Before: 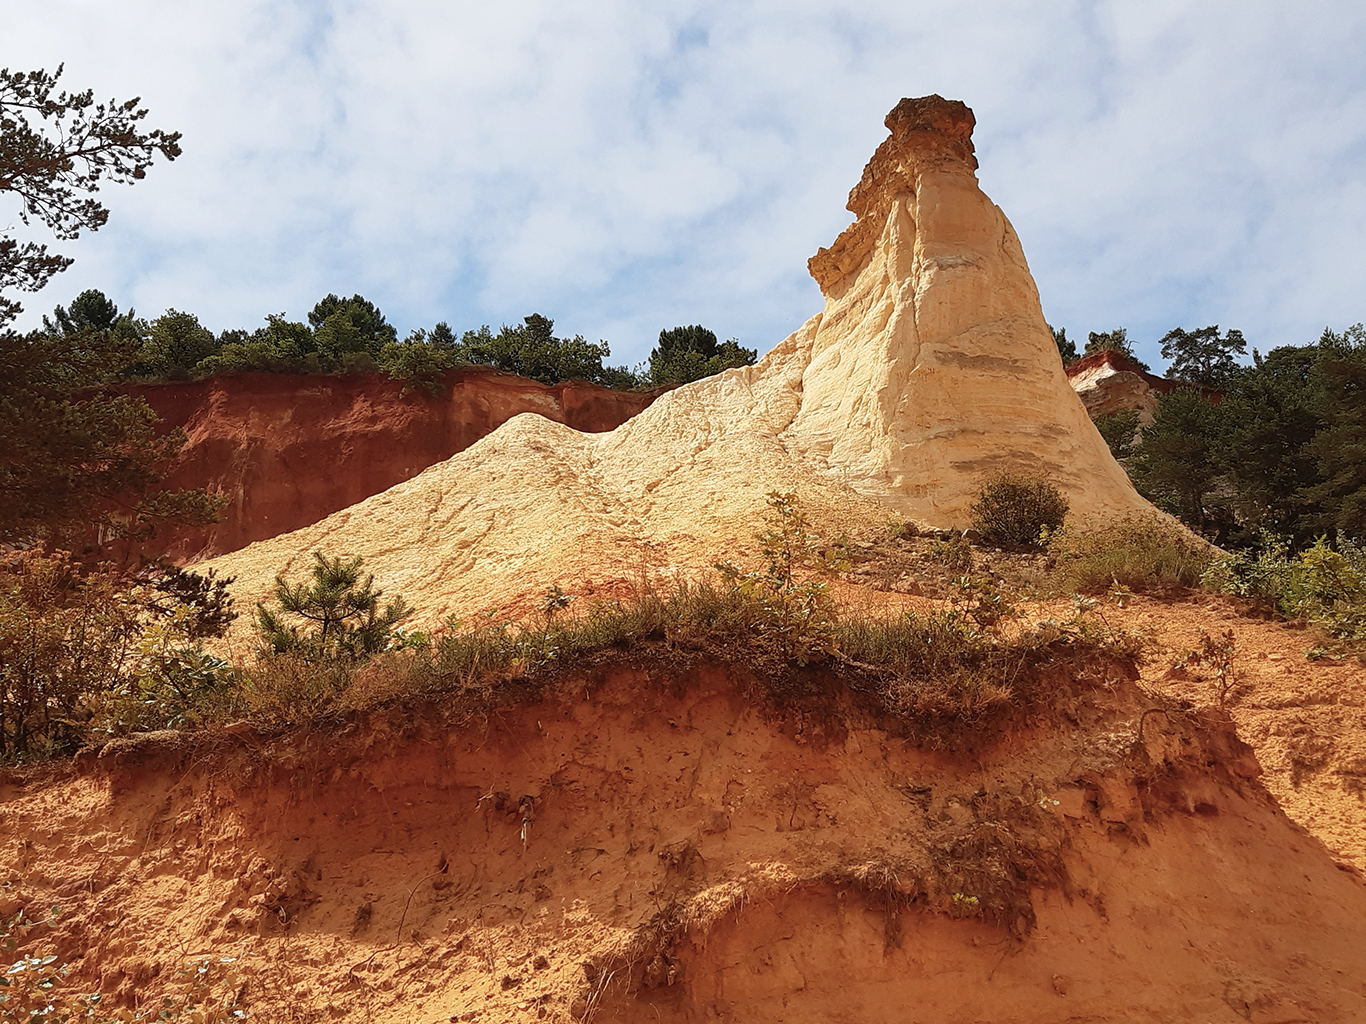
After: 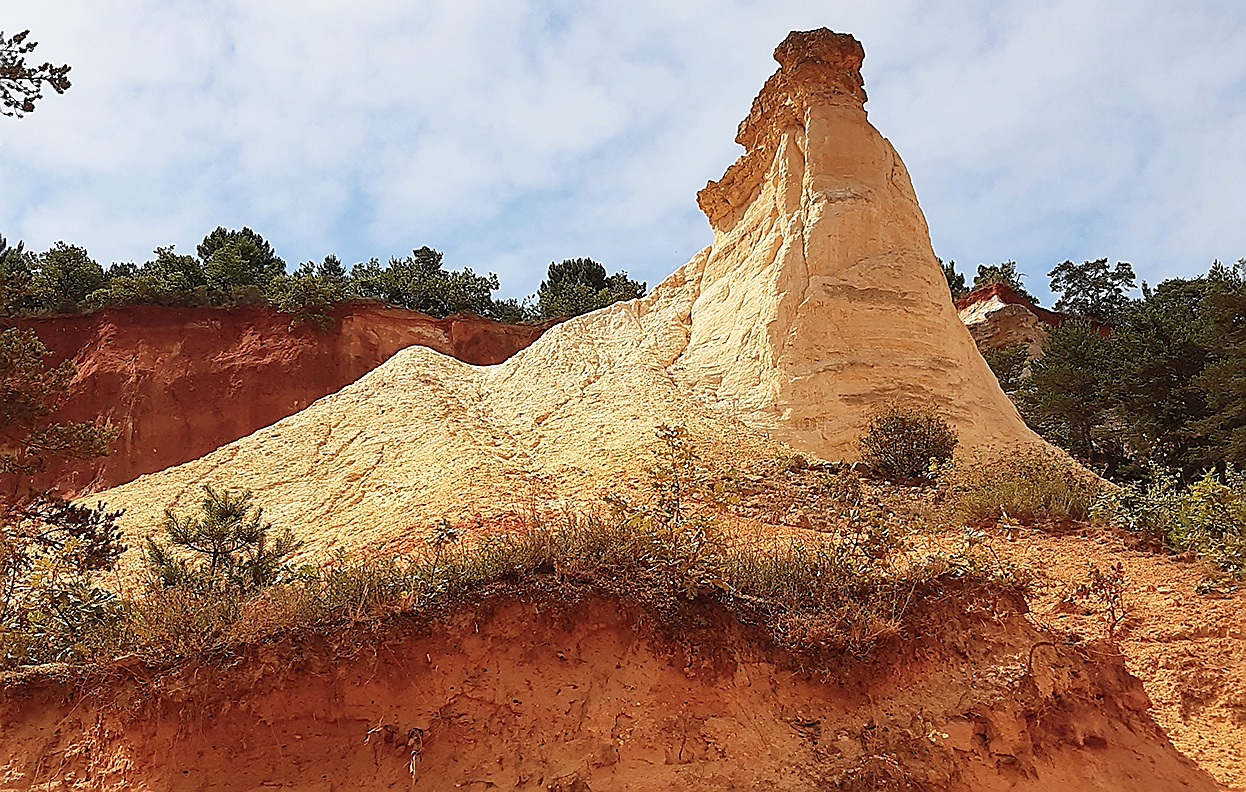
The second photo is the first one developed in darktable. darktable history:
crop: left 8.155%, top 6.611%, bottom 15.385%
sharpen: radius 1.4, amount 1.25, threshold 0.7
exposure: compensate highlight preservation false
levels: levels [0, 0.478, 1]
